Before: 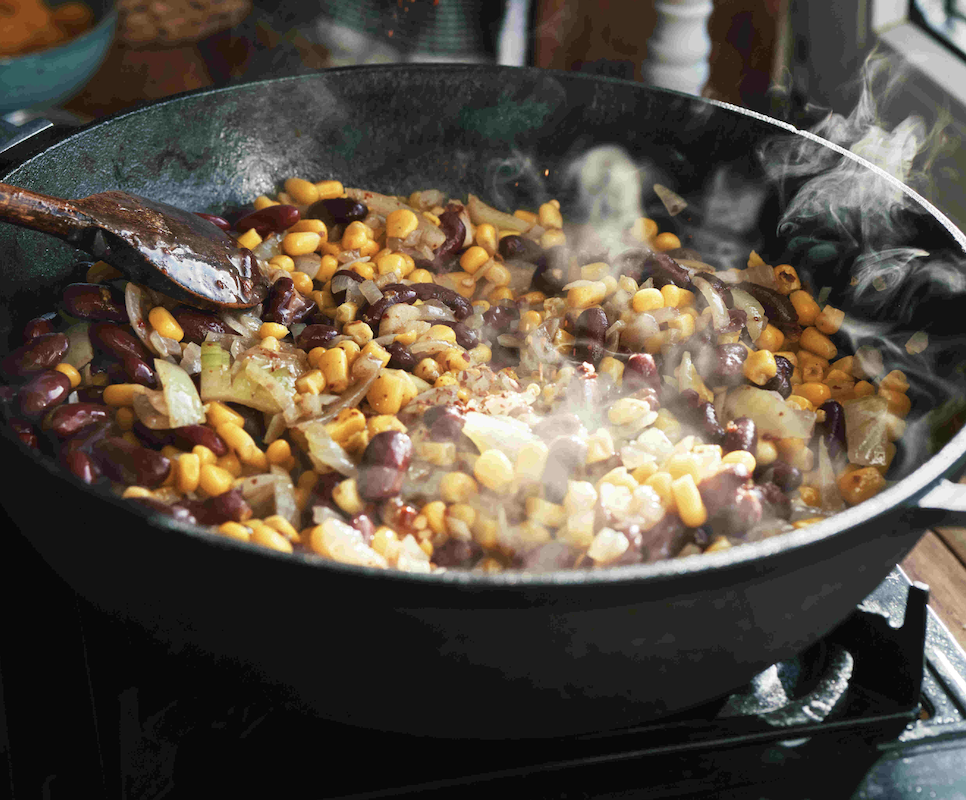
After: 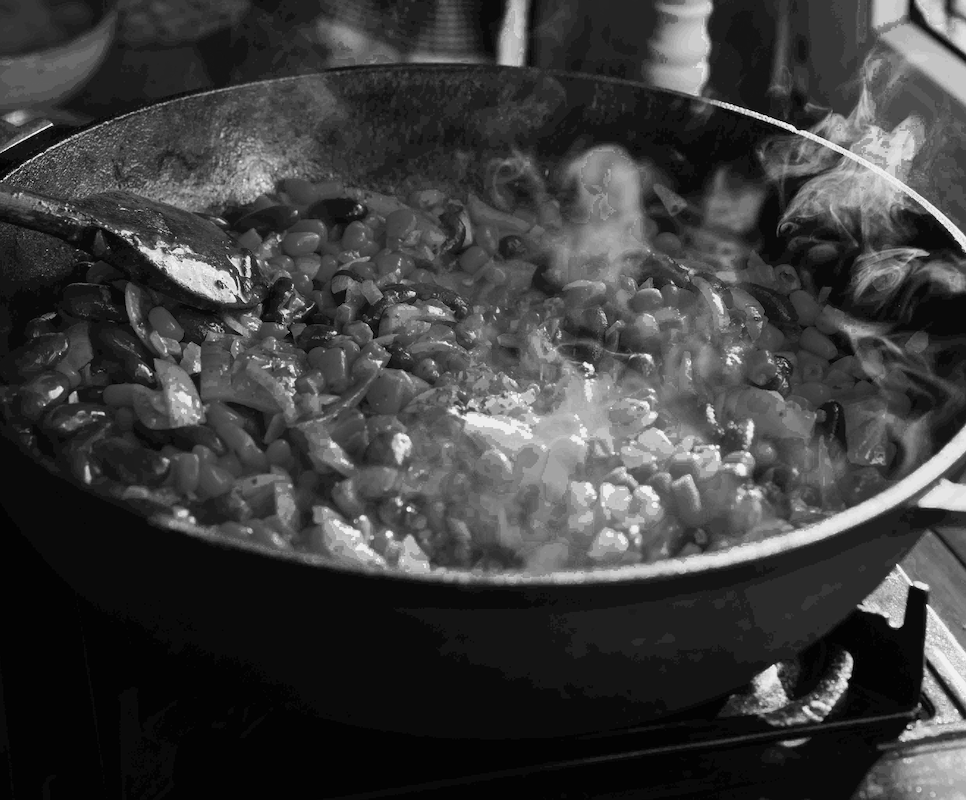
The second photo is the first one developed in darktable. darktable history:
color zones: curves: ch0 [(0.287, 0.048) (0.493, 0.484) (0.737, 0.816)]; ch1 [(0, 0) (0.143, 0) (0.286, 0) (0.429, 0) (0.571, 0) (0.714, 0) (0.857, 0)]
filmic rgb: black relative exposure -9.5 EV, white relative exposure 3.02 EV, hardness 6.12
